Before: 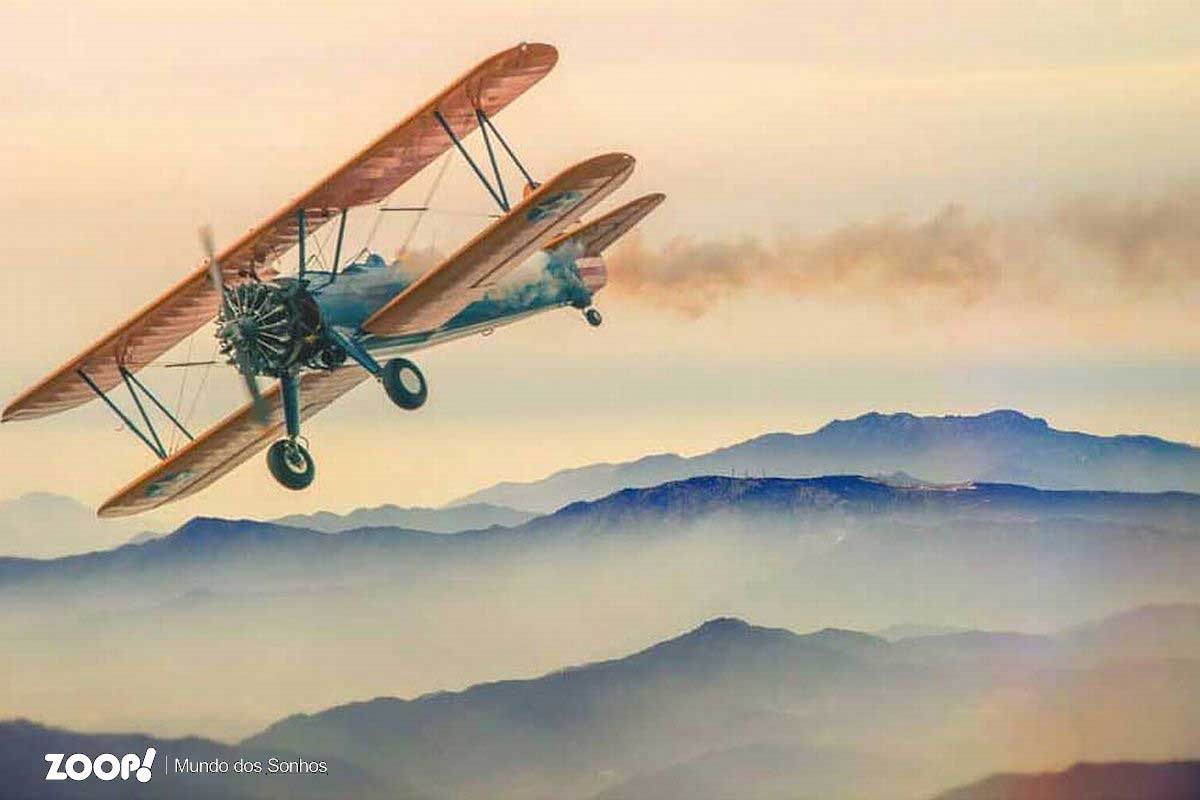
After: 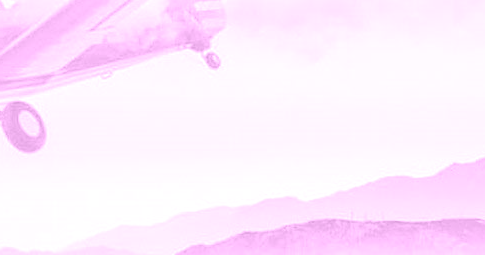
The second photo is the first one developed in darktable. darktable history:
crop: left 31.751%, top 32.172%, right 27.8%, bottom 35.83%
exposure: black level correction 0, exposure 1.45 EV, compensate exposure bias true, compensate highlight preservation false
colorize: hue 331.2°, saturation 69%, source mix 30.28%, lightness 69.02%, version 1
